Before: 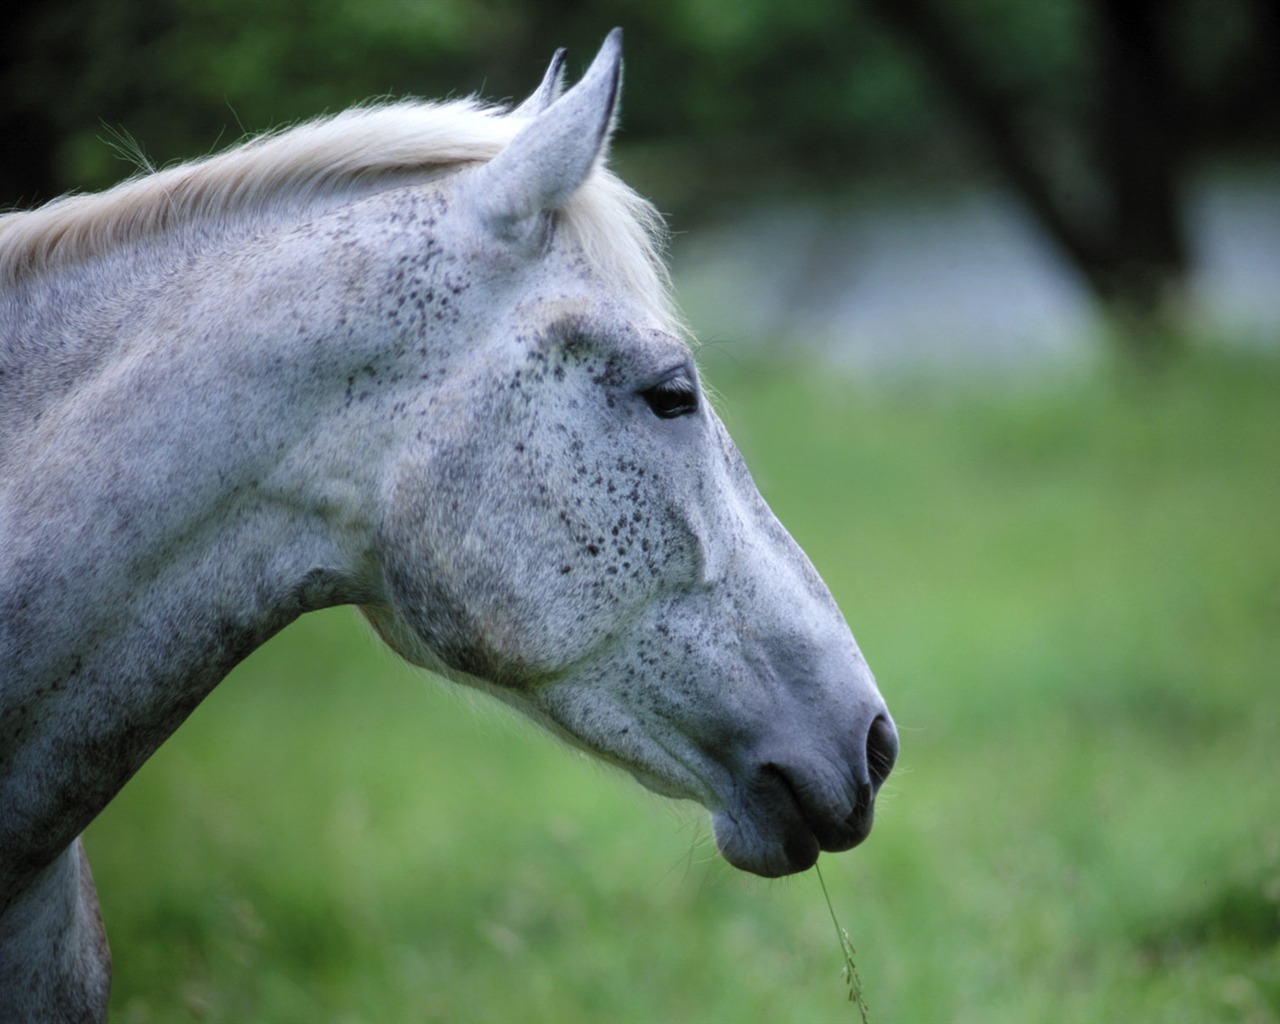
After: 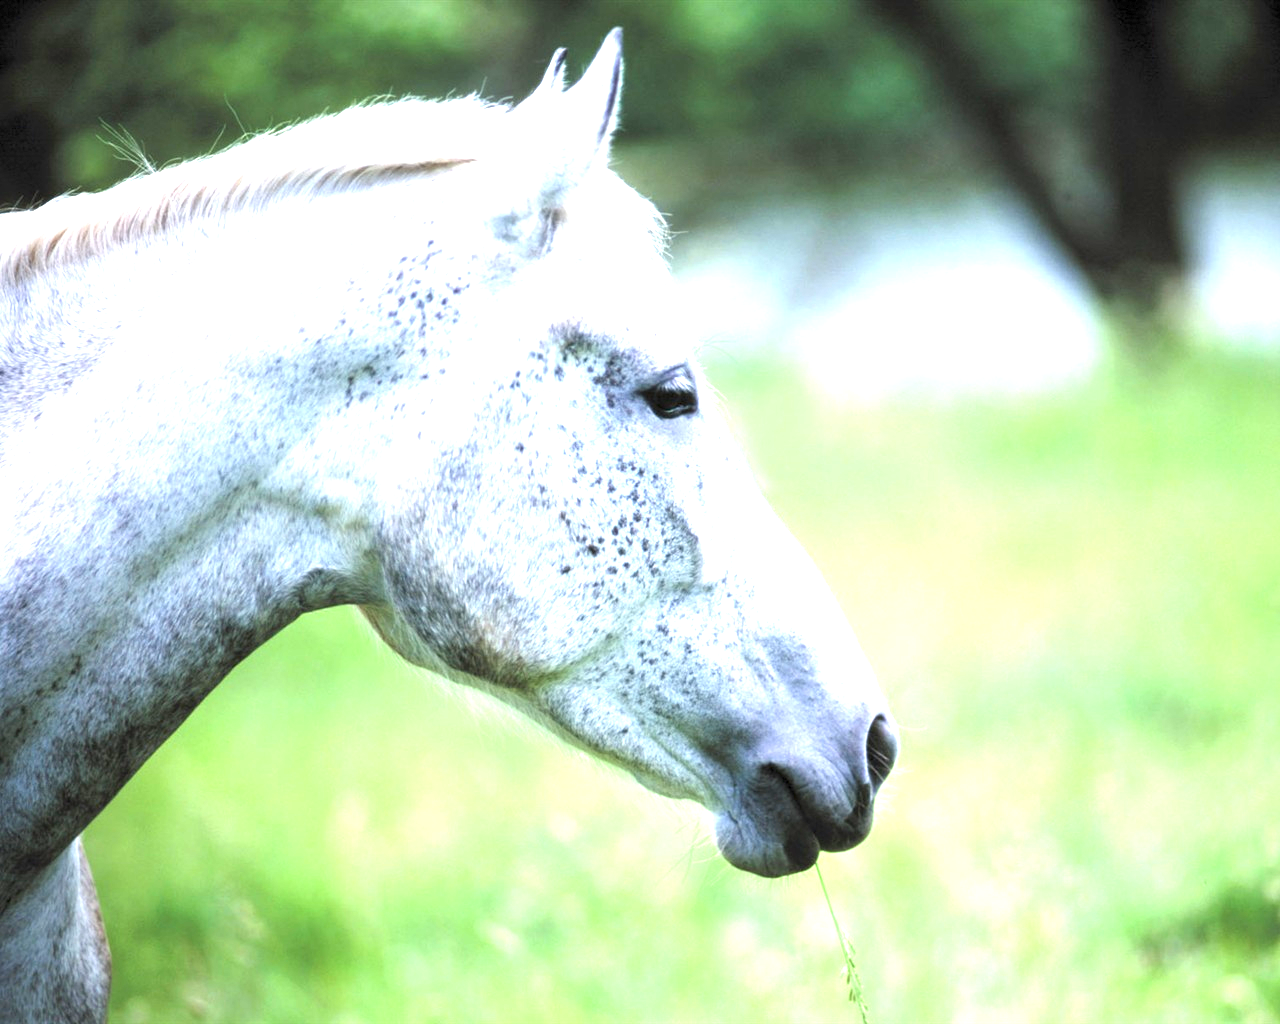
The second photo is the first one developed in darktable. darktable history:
exposure: exposure 2.226 EV, compensate highlight preservation false
